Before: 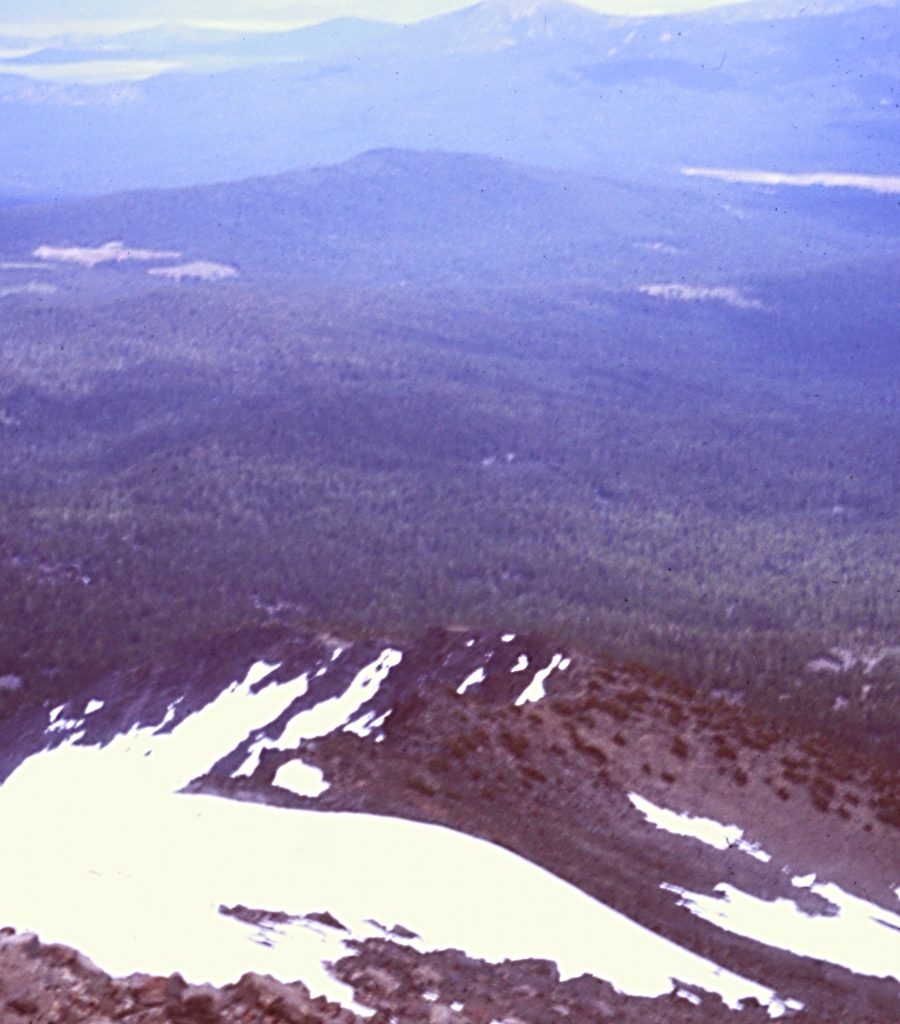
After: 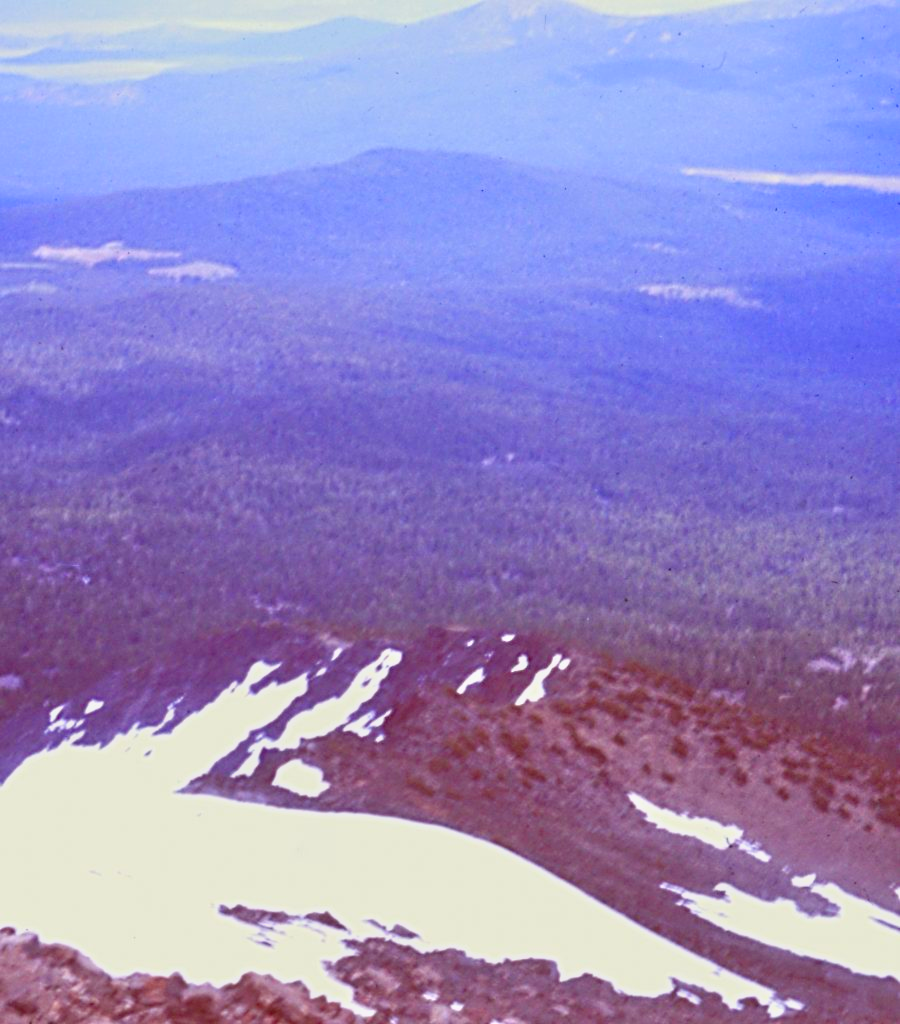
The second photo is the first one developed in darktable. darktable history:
tone equalizer: -8 EV 0.978 EV, -7 EV 1.03 EV, -6 EV 1.01 EV, -5 EV 0.962 EV, -4 EV 1.02 EV, -3 EV 0.735 EV, -2 EV 0.51 EV, -1 EV 0.225 EV
color balance rgb: global offset › luminance -0.354%, linear chroma grading › shadows 9.292%, linear chroma grading › highlights 10.971%, linear chroma grading › global chroma 15.416%, linear chroma grading › mid-tones 14.834%, perceptual saturation grading › global saturation -0.081%, contrast -9.531%
